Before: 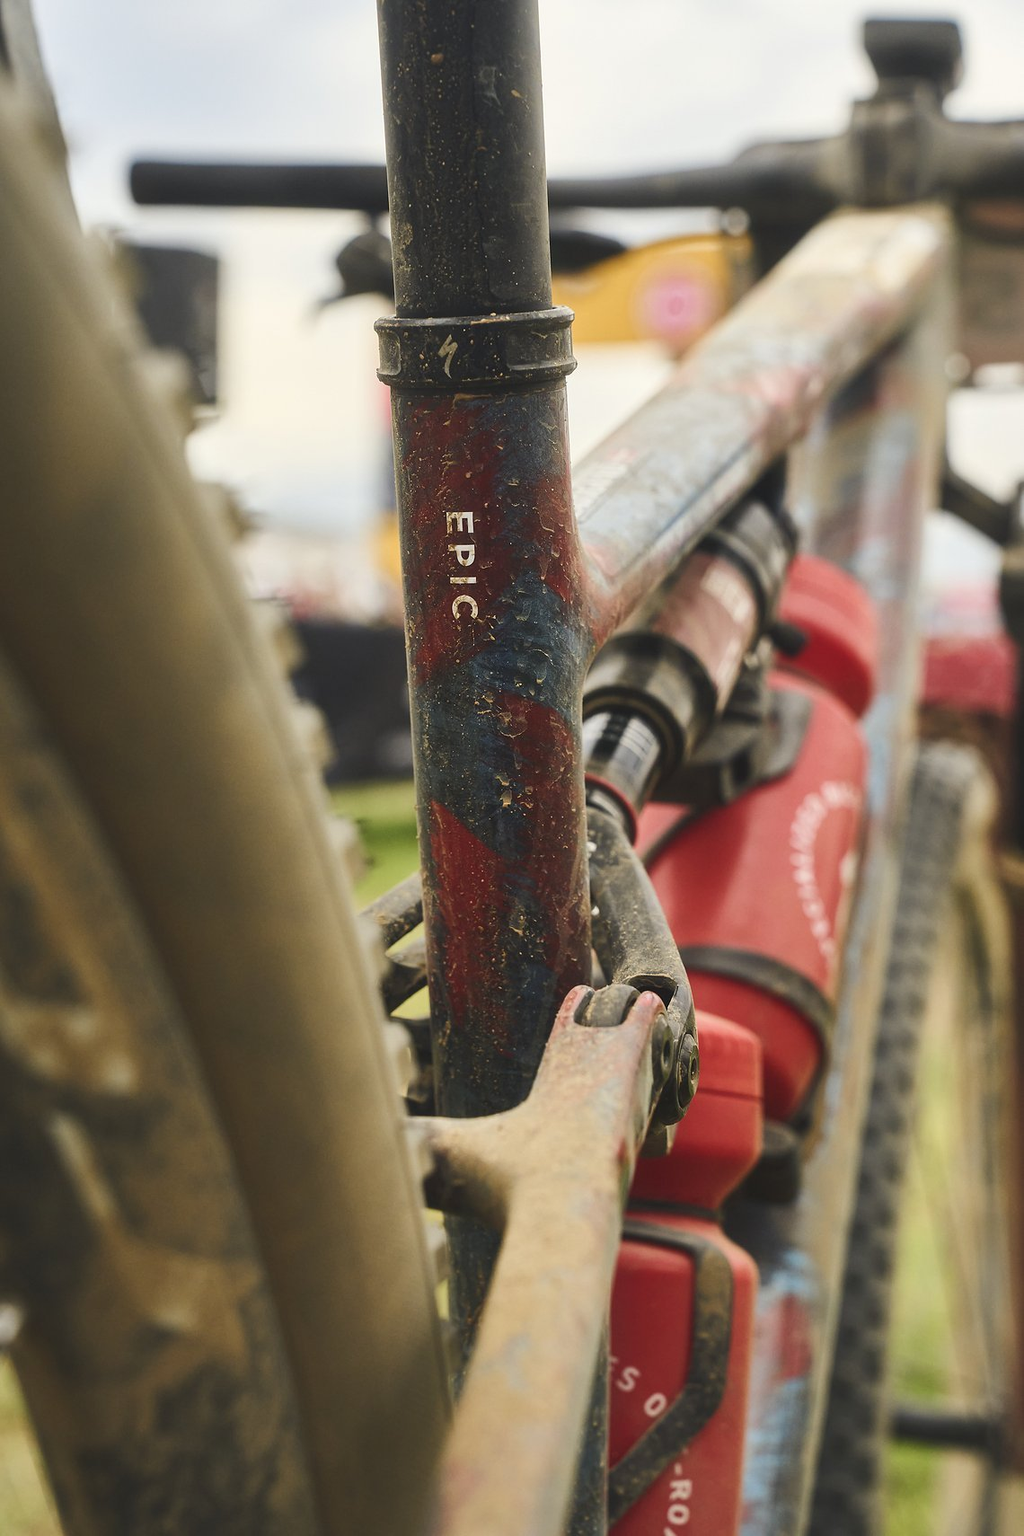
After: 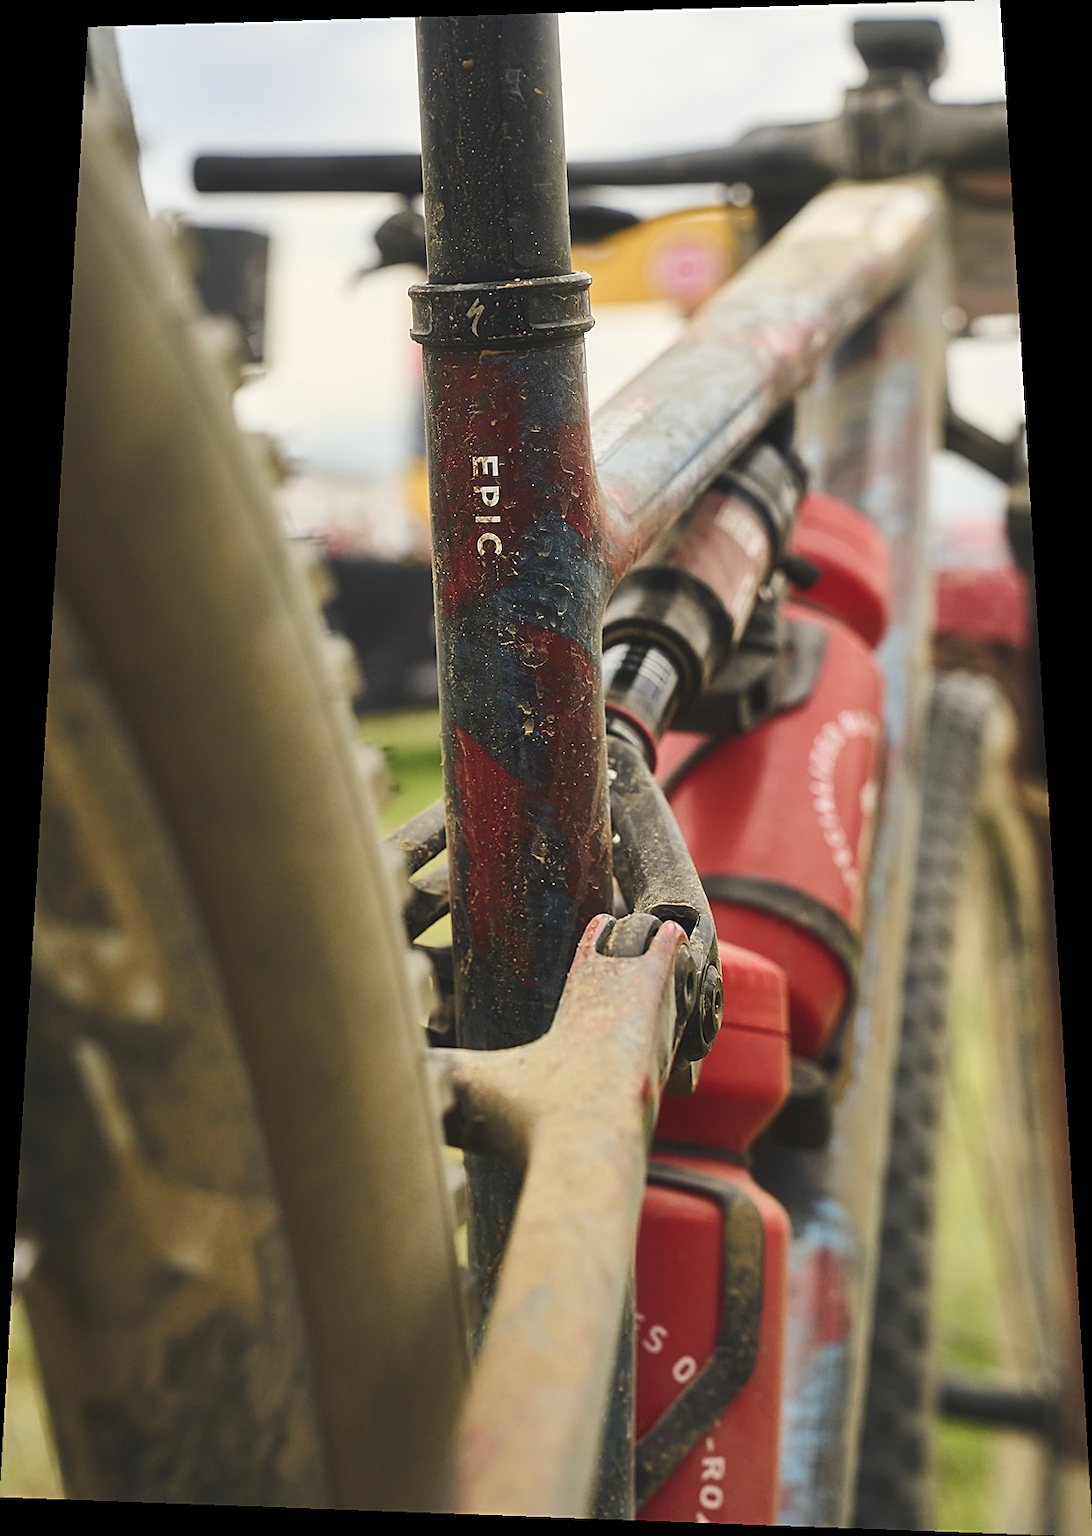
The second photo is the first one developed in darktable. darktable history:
sharpen: on, module defaults
rotate and perspective: rotation 0.128°, lens shift (vertical) -0.181, lens shift (horizontal) -0.044, shear 0.001, automatic cropping off
